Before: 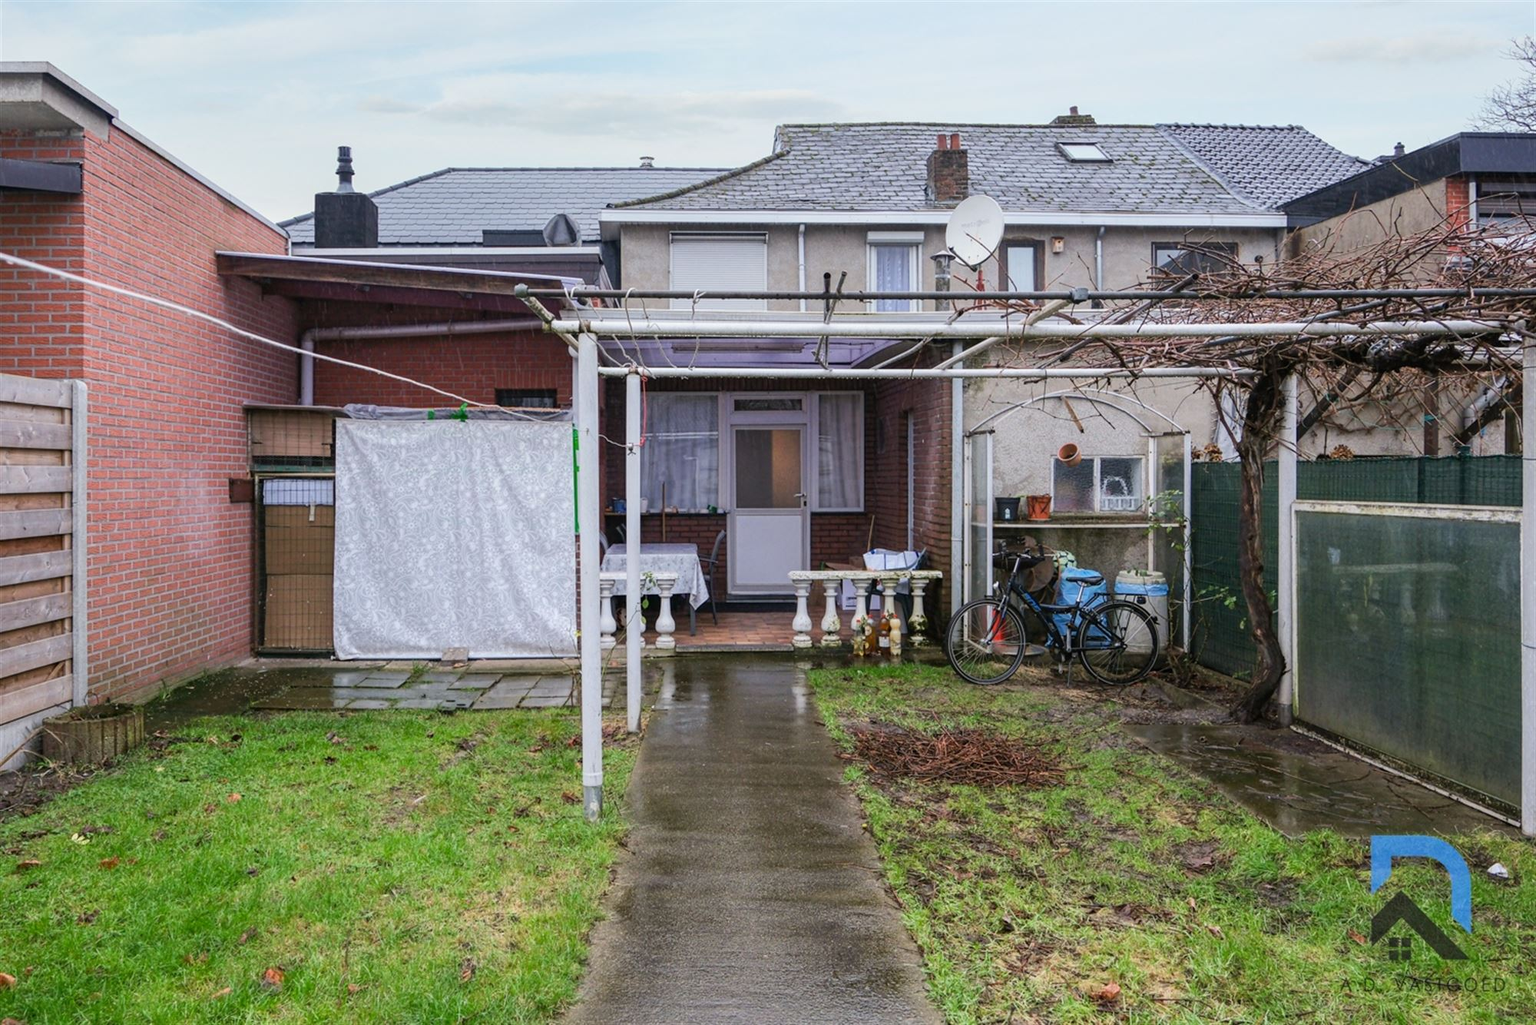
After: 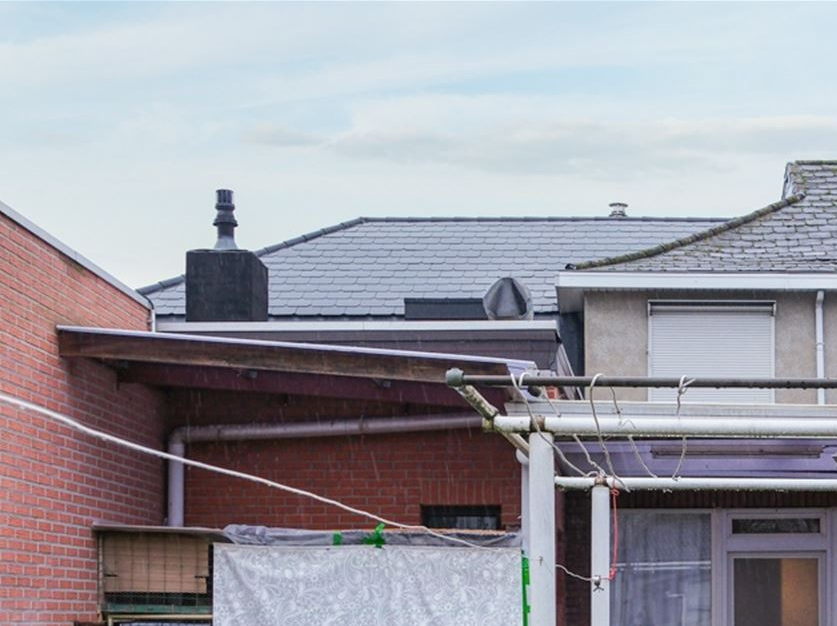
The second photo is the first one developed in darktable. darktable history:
crop and rotate: left 11.22%, top 0.09%, right 46.925%, bottom 52.912%
